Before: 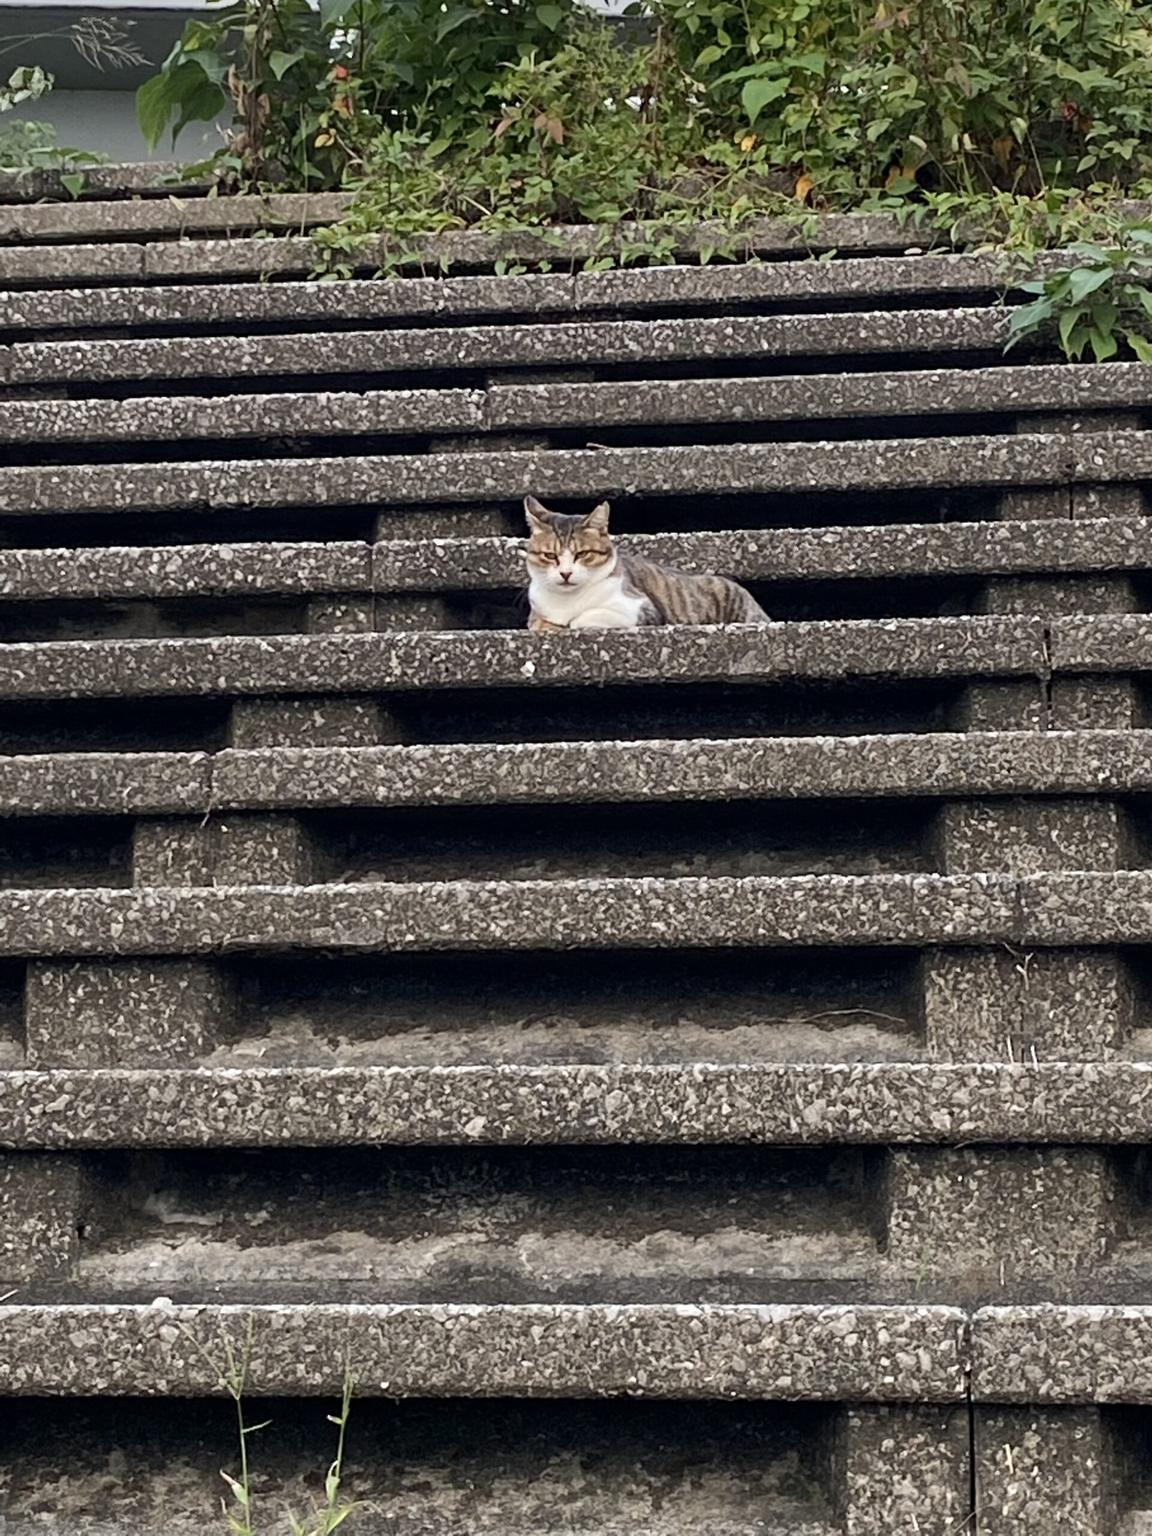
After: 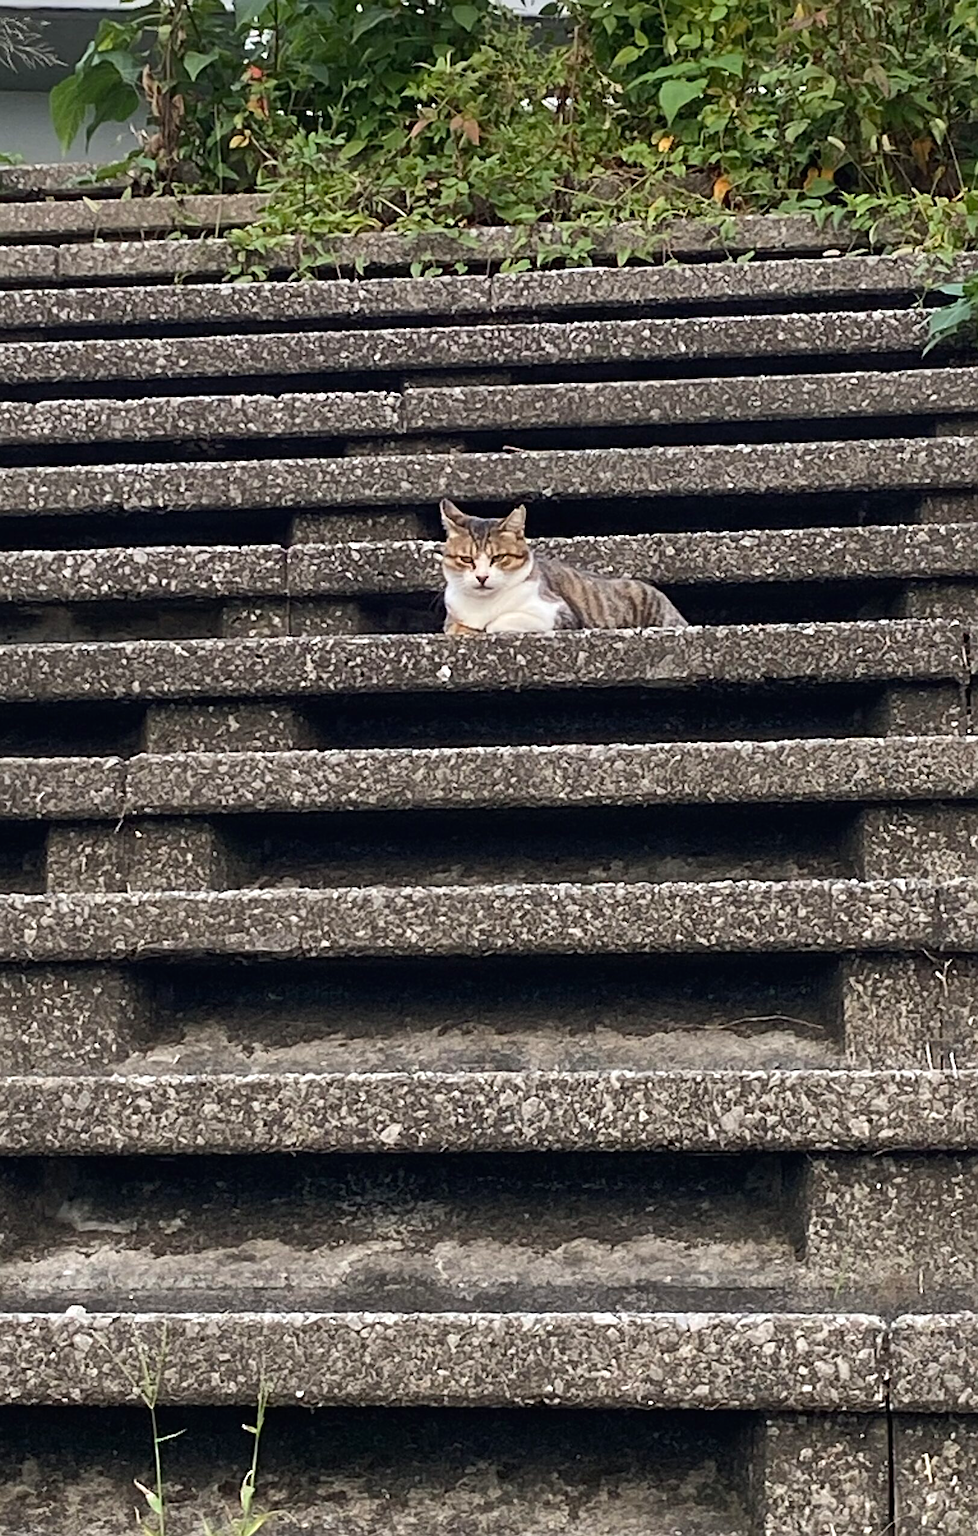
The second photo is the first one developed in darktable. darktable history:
crop: left 7.598%, right 7.873%
sharpen: on, module defaults
exposure: black level correction -0.001, exposure 0.08 EV, compensate highlight preservation false
